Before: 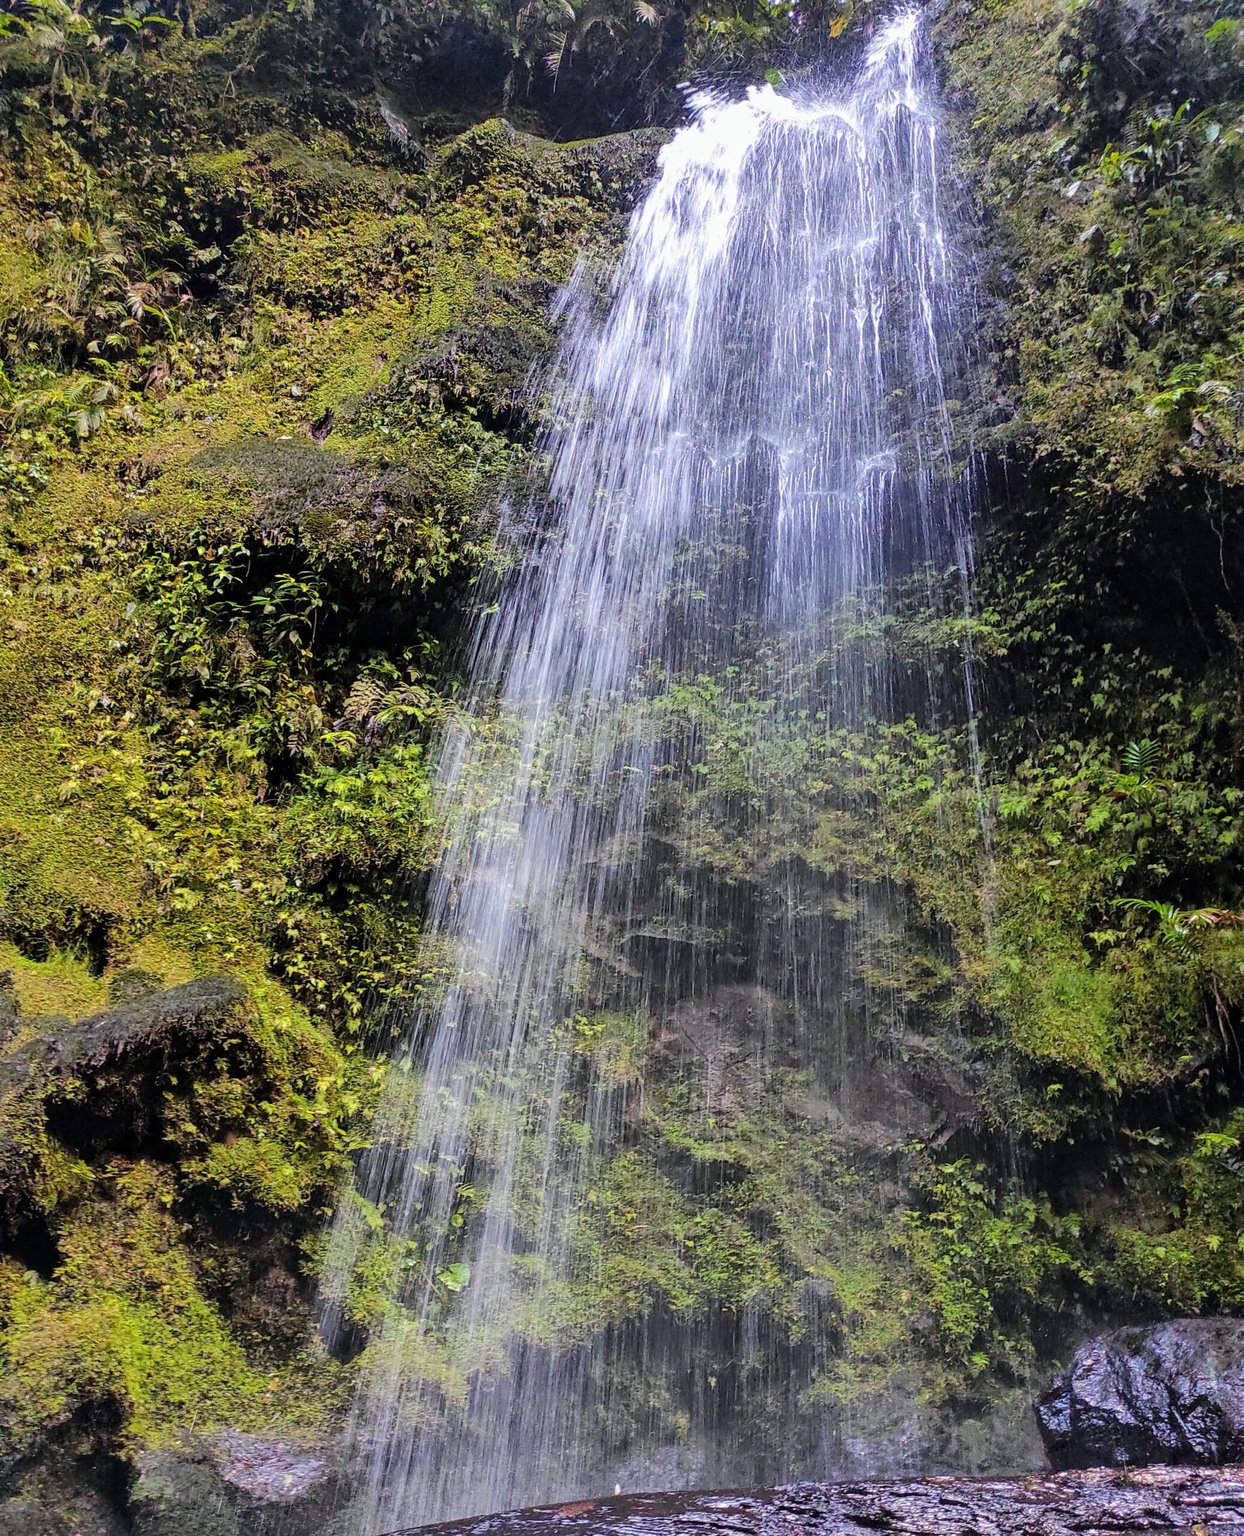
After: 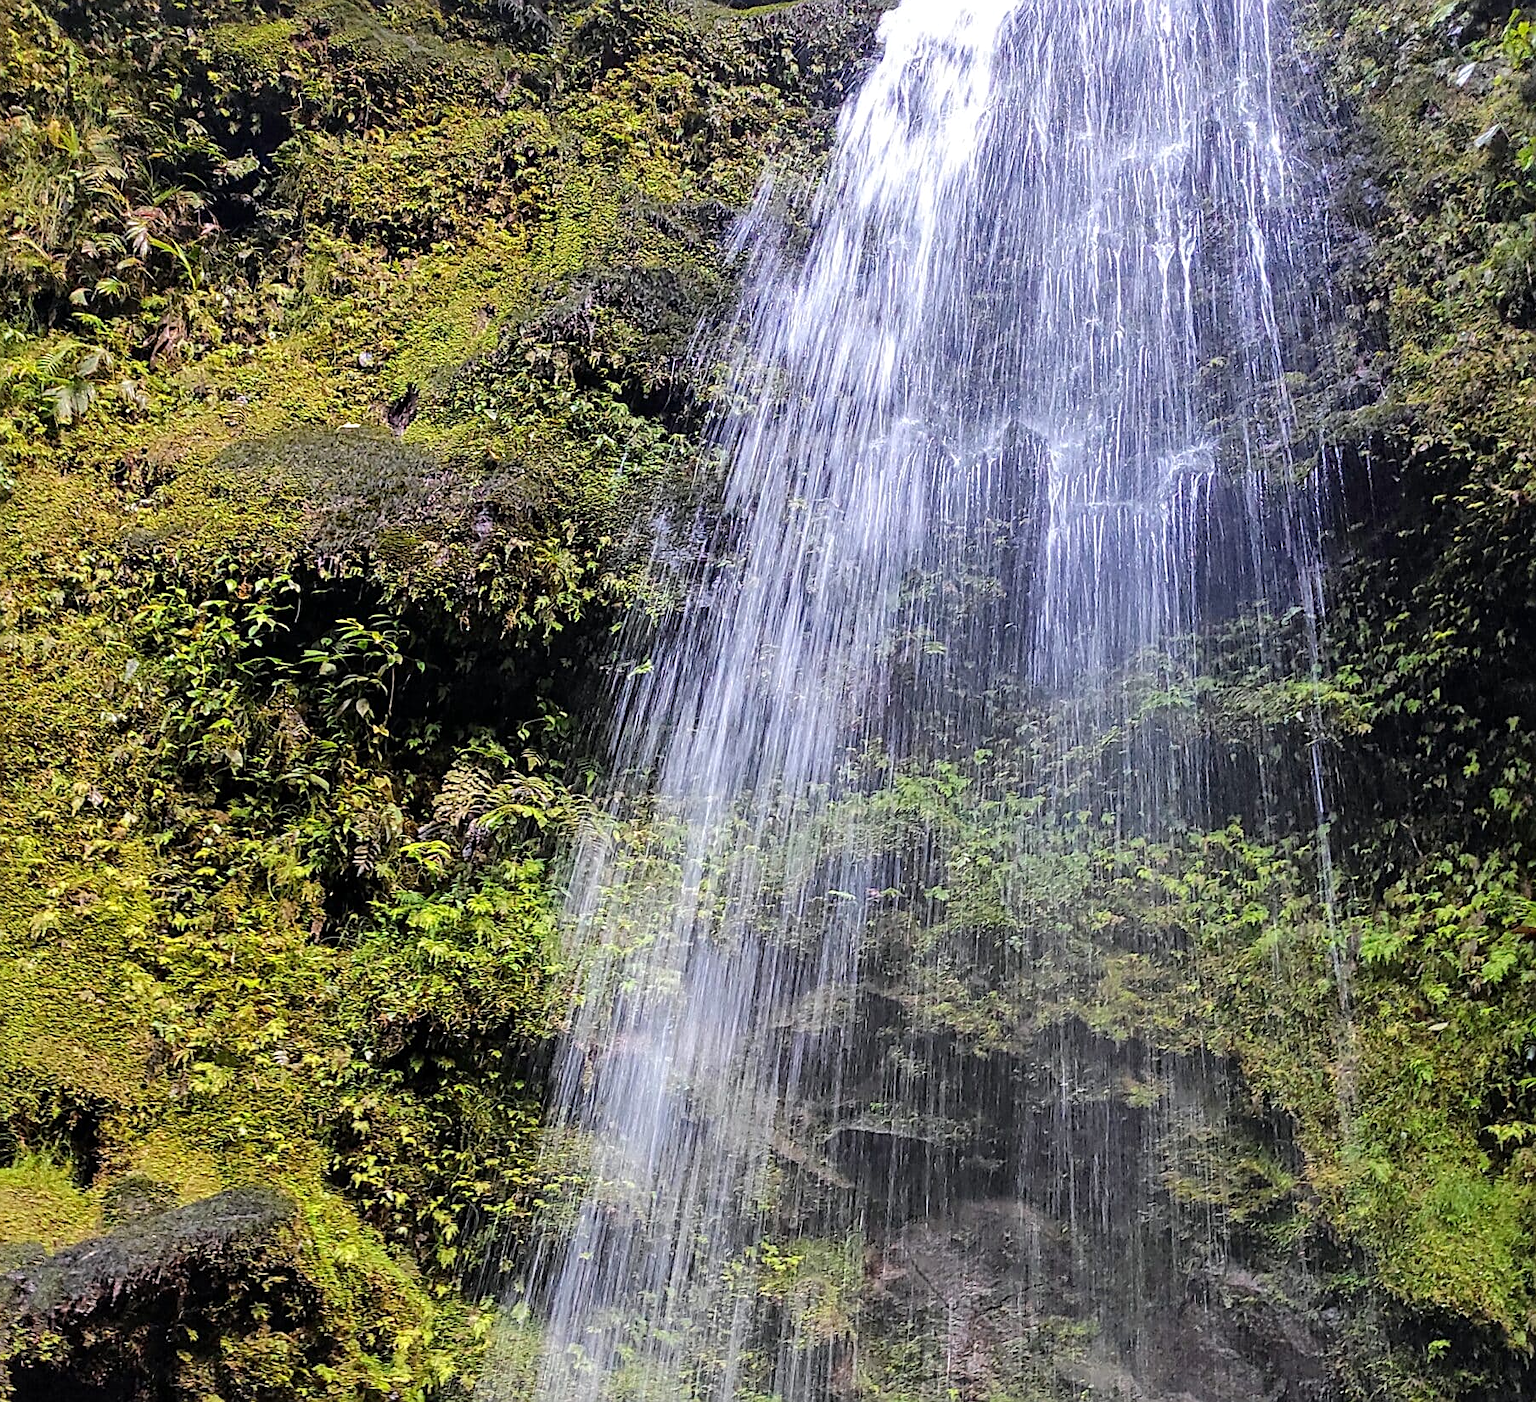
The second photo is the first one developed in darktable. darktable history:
exposure: exposure 0.083 EV, compensate highlight preservation false
crop: left 3.059%, top 8.944%, right 9.667%, bottom 26.475%
sharpen: amount 0.491
